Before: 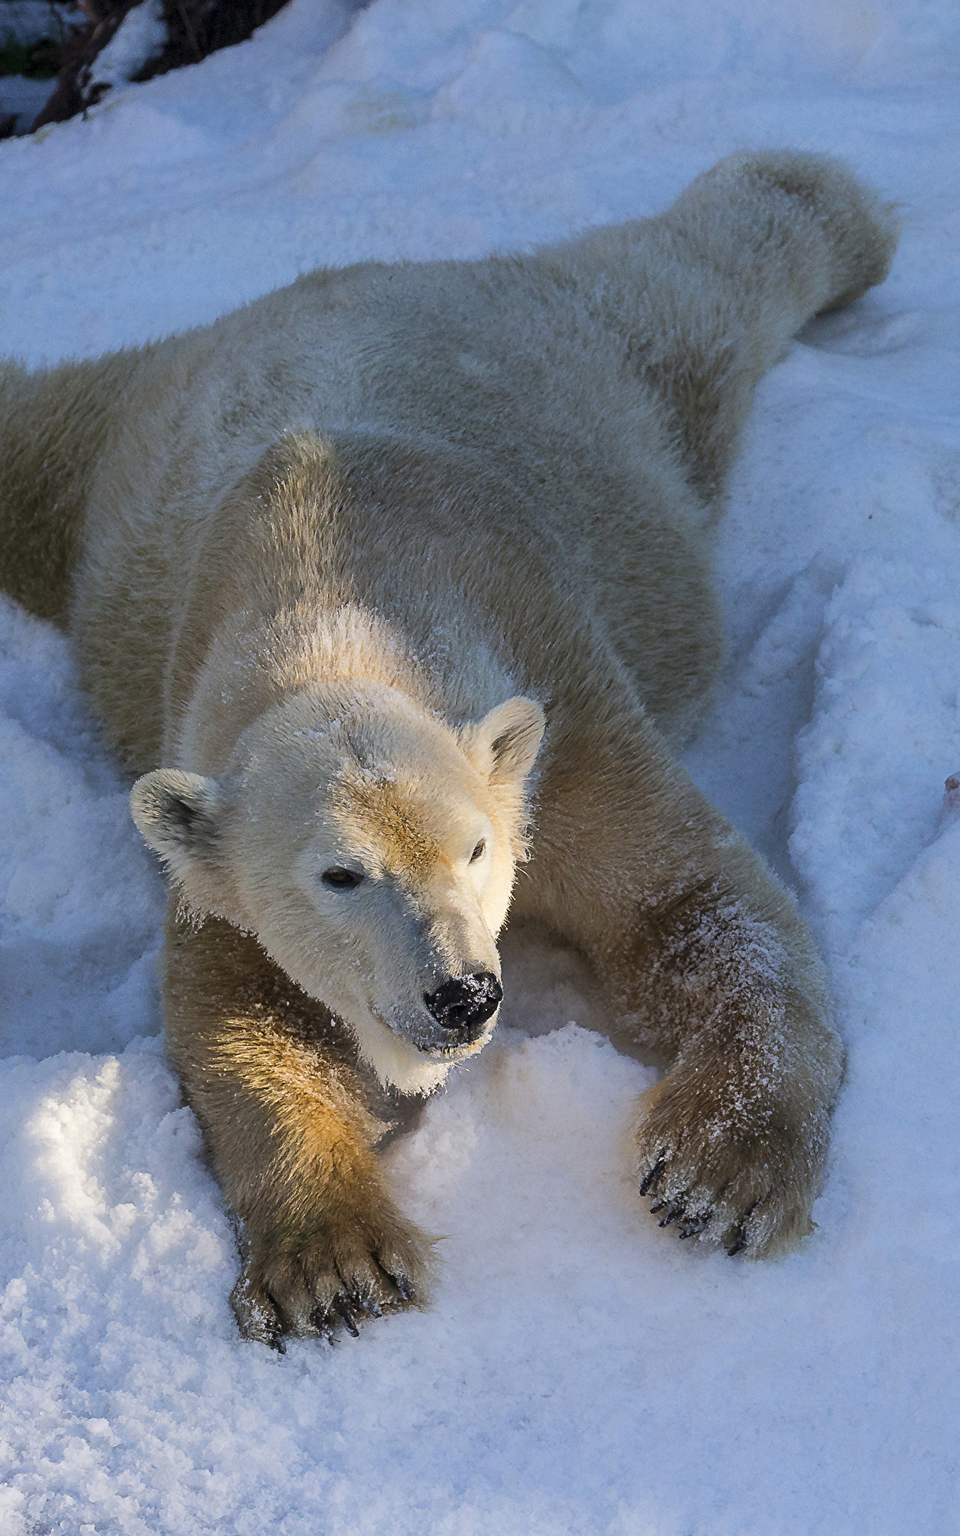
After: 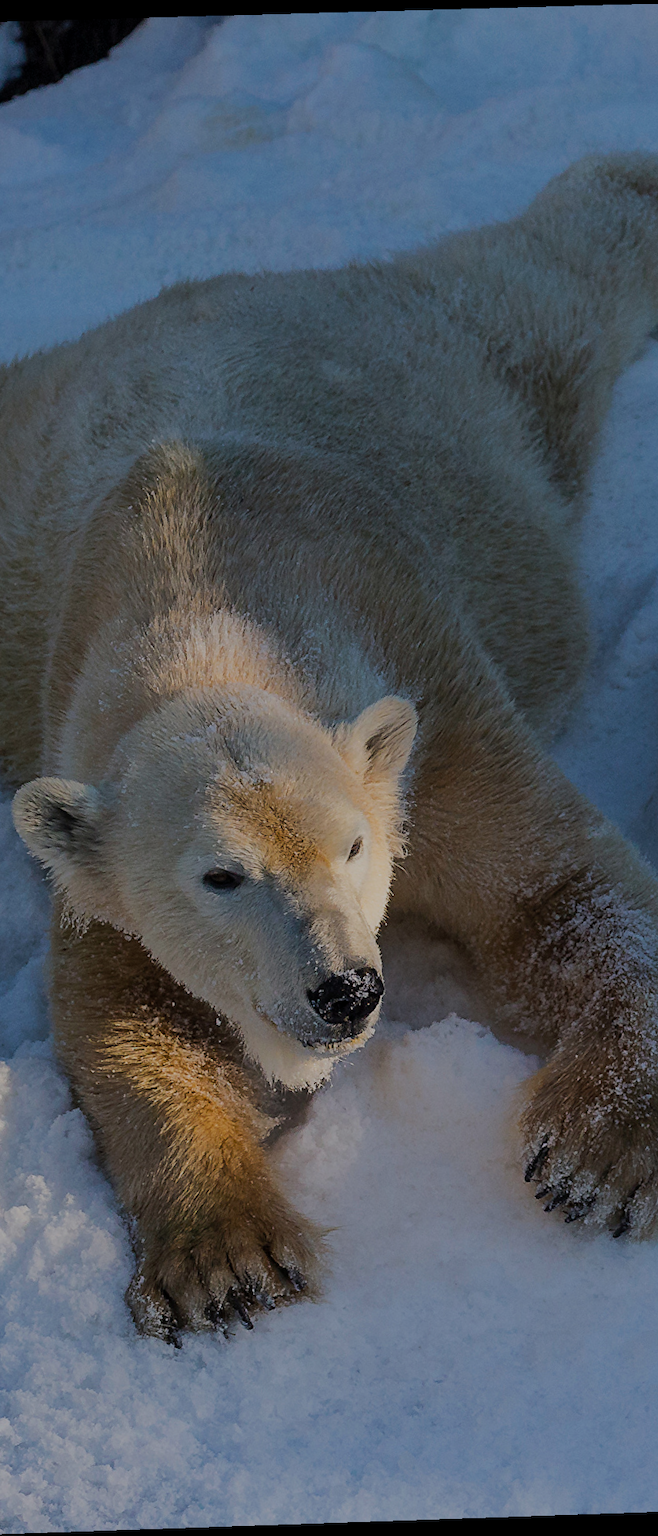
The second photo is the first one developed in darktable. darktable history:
crop and rotate: left 14.292%, right 19.041%
shadows and highlights: shadows 25, highlights -25
rotate and perspective: rotation -1.77°, lens shift (horizontal) 0.004, automatic cropping off
exposure: exposure -1 EV, compensate highlight preservation false
